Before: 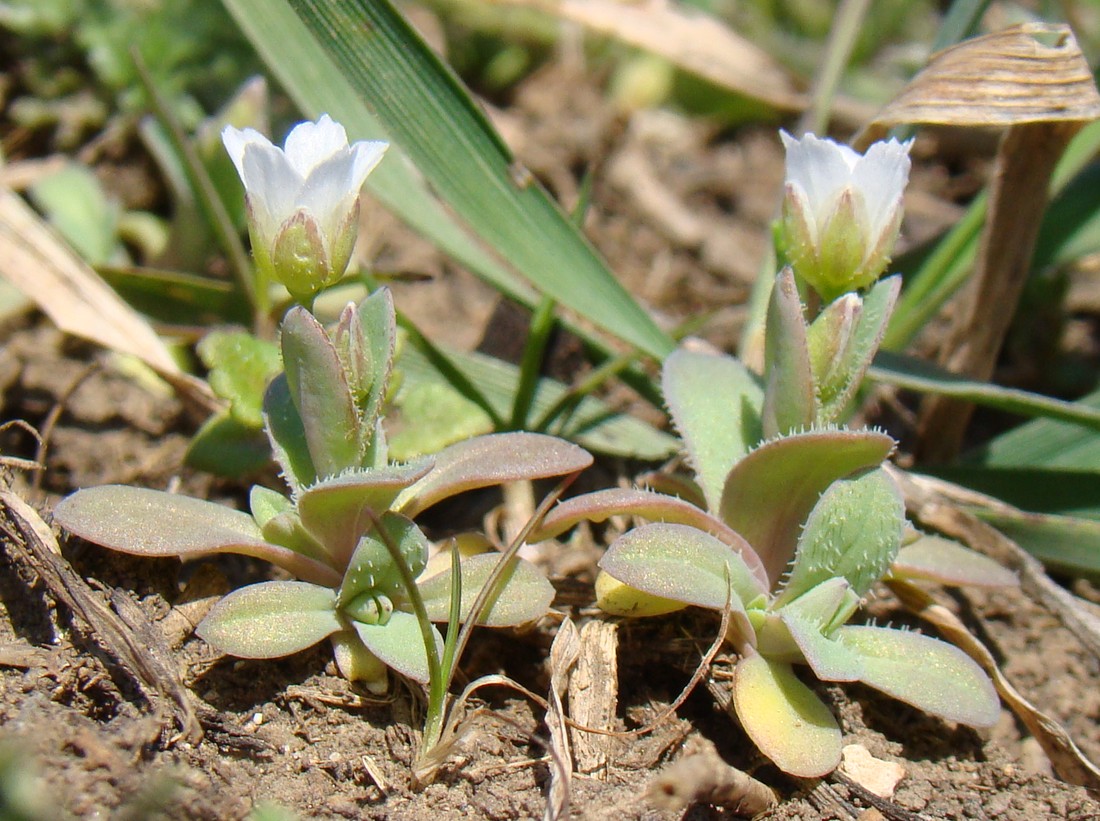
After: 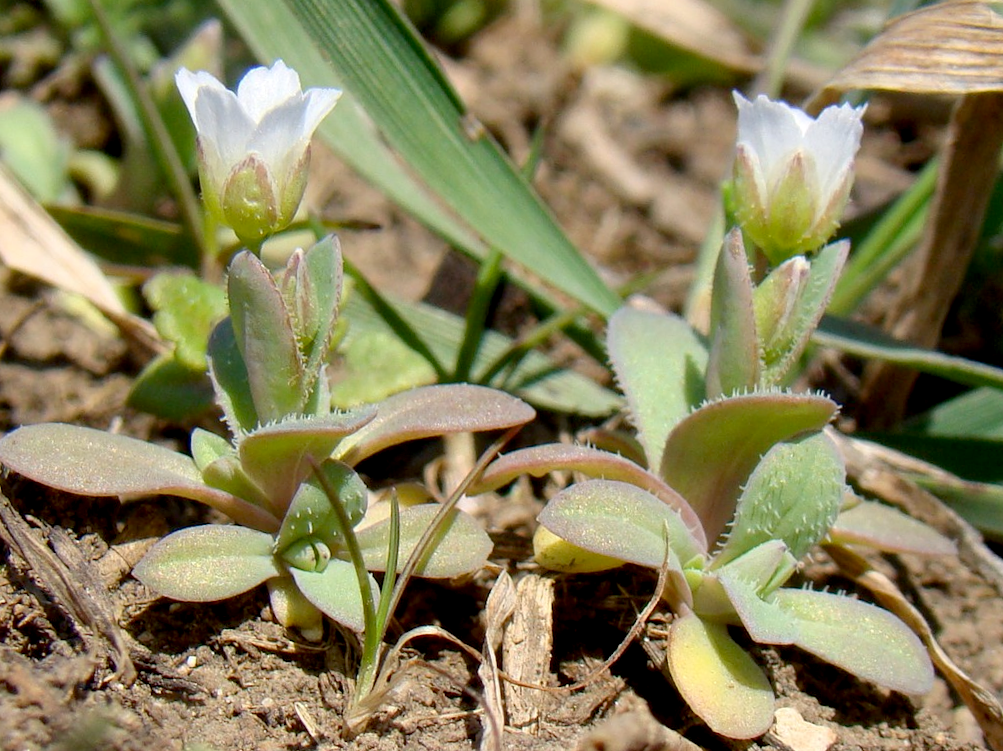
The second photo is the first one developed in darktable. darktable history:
crop and rotate: angle -1.94°, left 3.096%, top 3.751%, right 1.576%, bottom 0.634%
tone equalizer: edges refinement/feathering 500, mask exposure compensation -1.57 EV, preserve details no
exposure: black level correction 0.01, exposure 0.007 EV, compensate highlight preservation false
